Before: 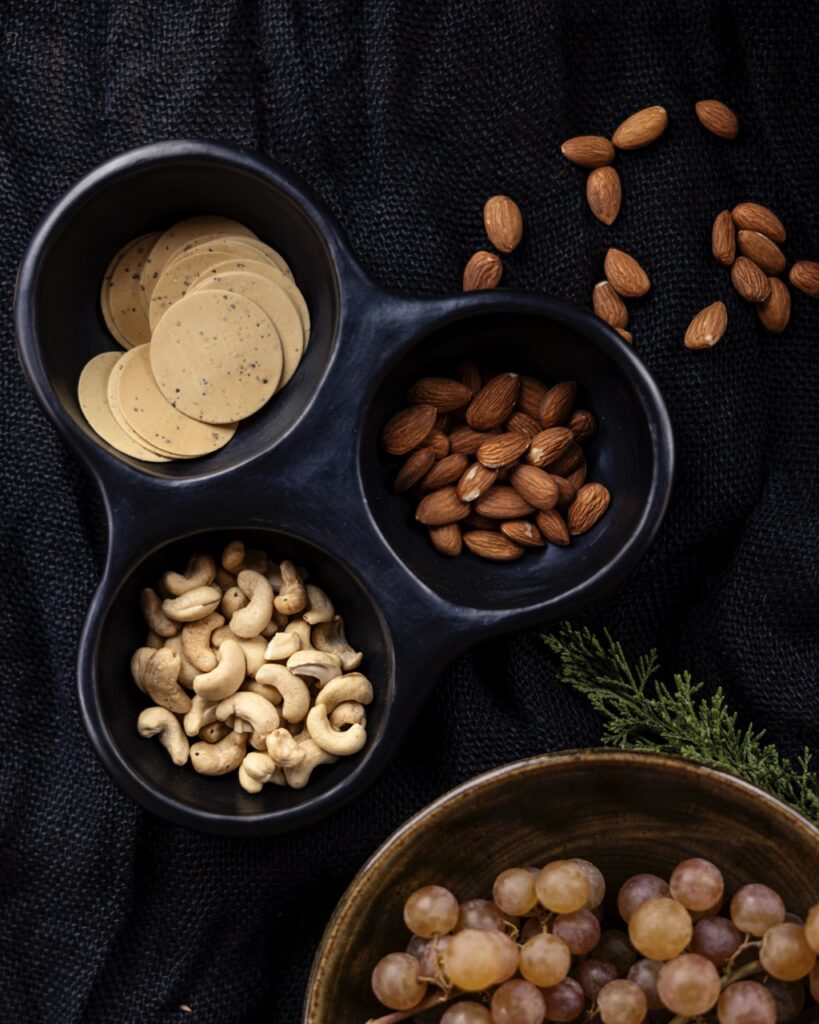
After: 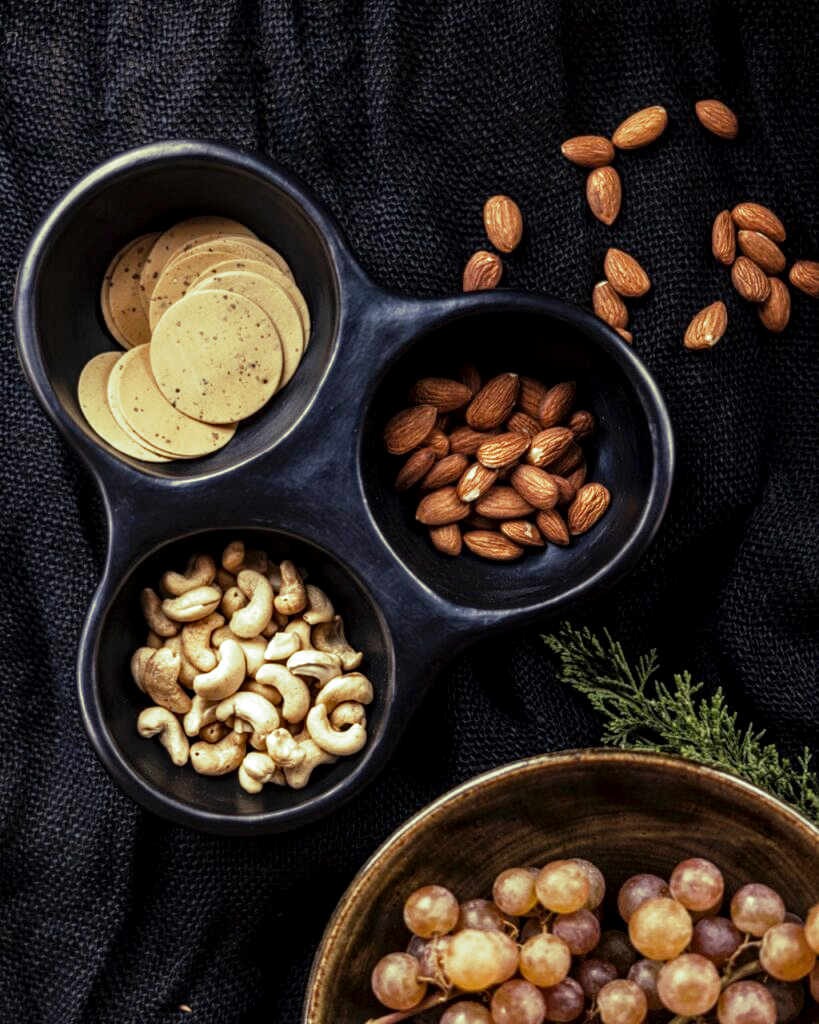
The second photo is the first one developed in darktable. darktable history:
split-toning: shadows › hue 290.82°, shadows › saturation 0.34, highlights › saturation 0.38, balance 0, compress 50%
local contrast: highlights 20%, detail 150%
exposure: exposure 0.367 EV, compensate highlight preservation false
